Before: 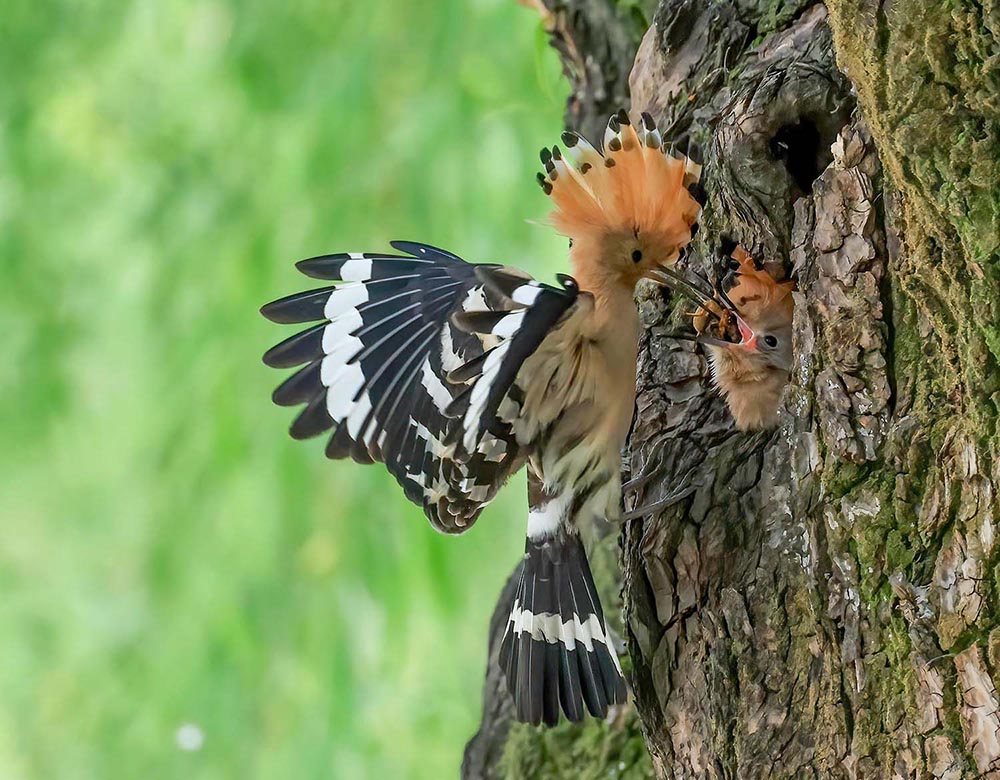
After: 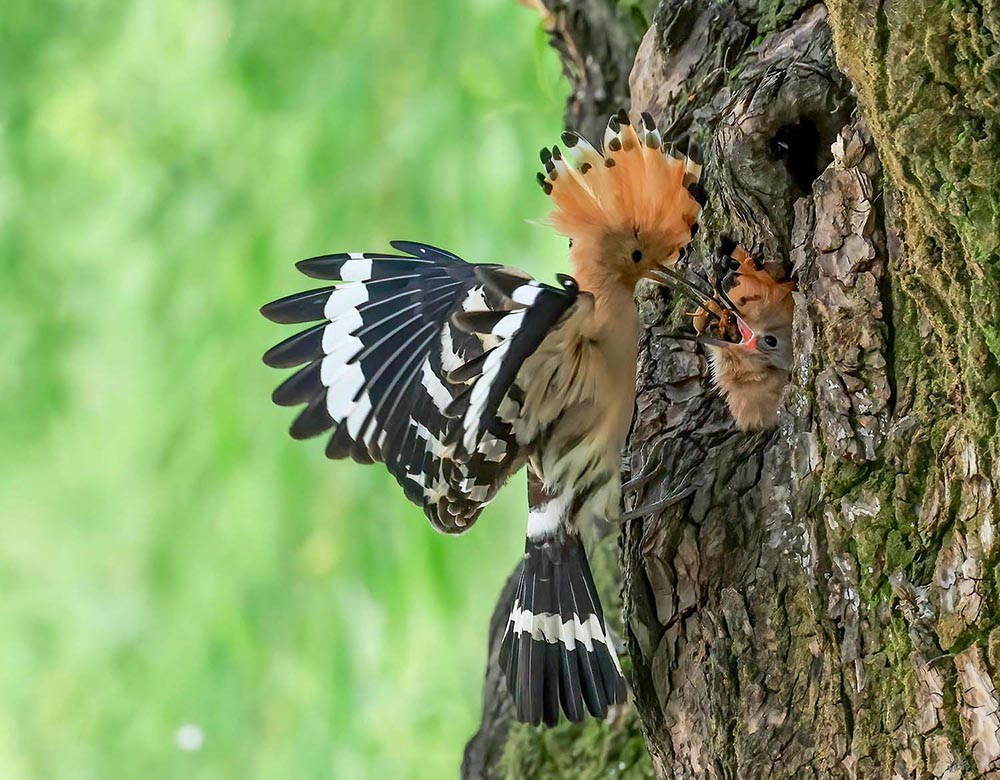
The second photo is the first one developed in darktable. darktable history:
contrast brightness saturation: contrast 0.085, saturation 0.023
shadows and highlights: shadows 0.335, highlights 38.23
